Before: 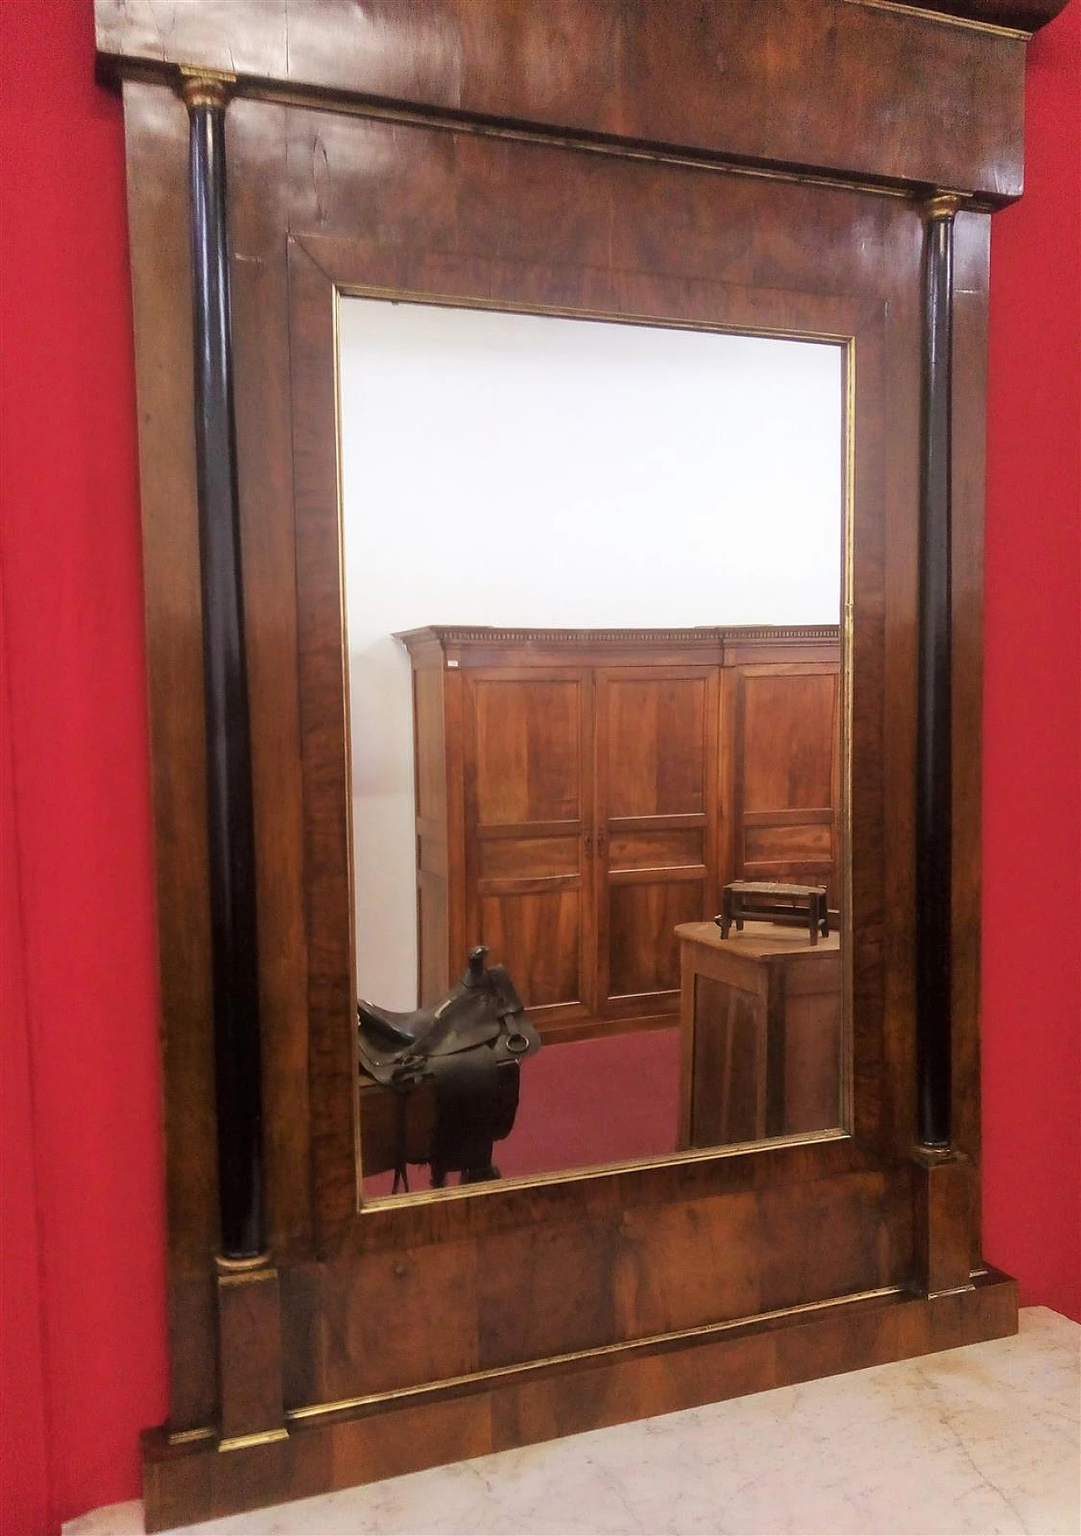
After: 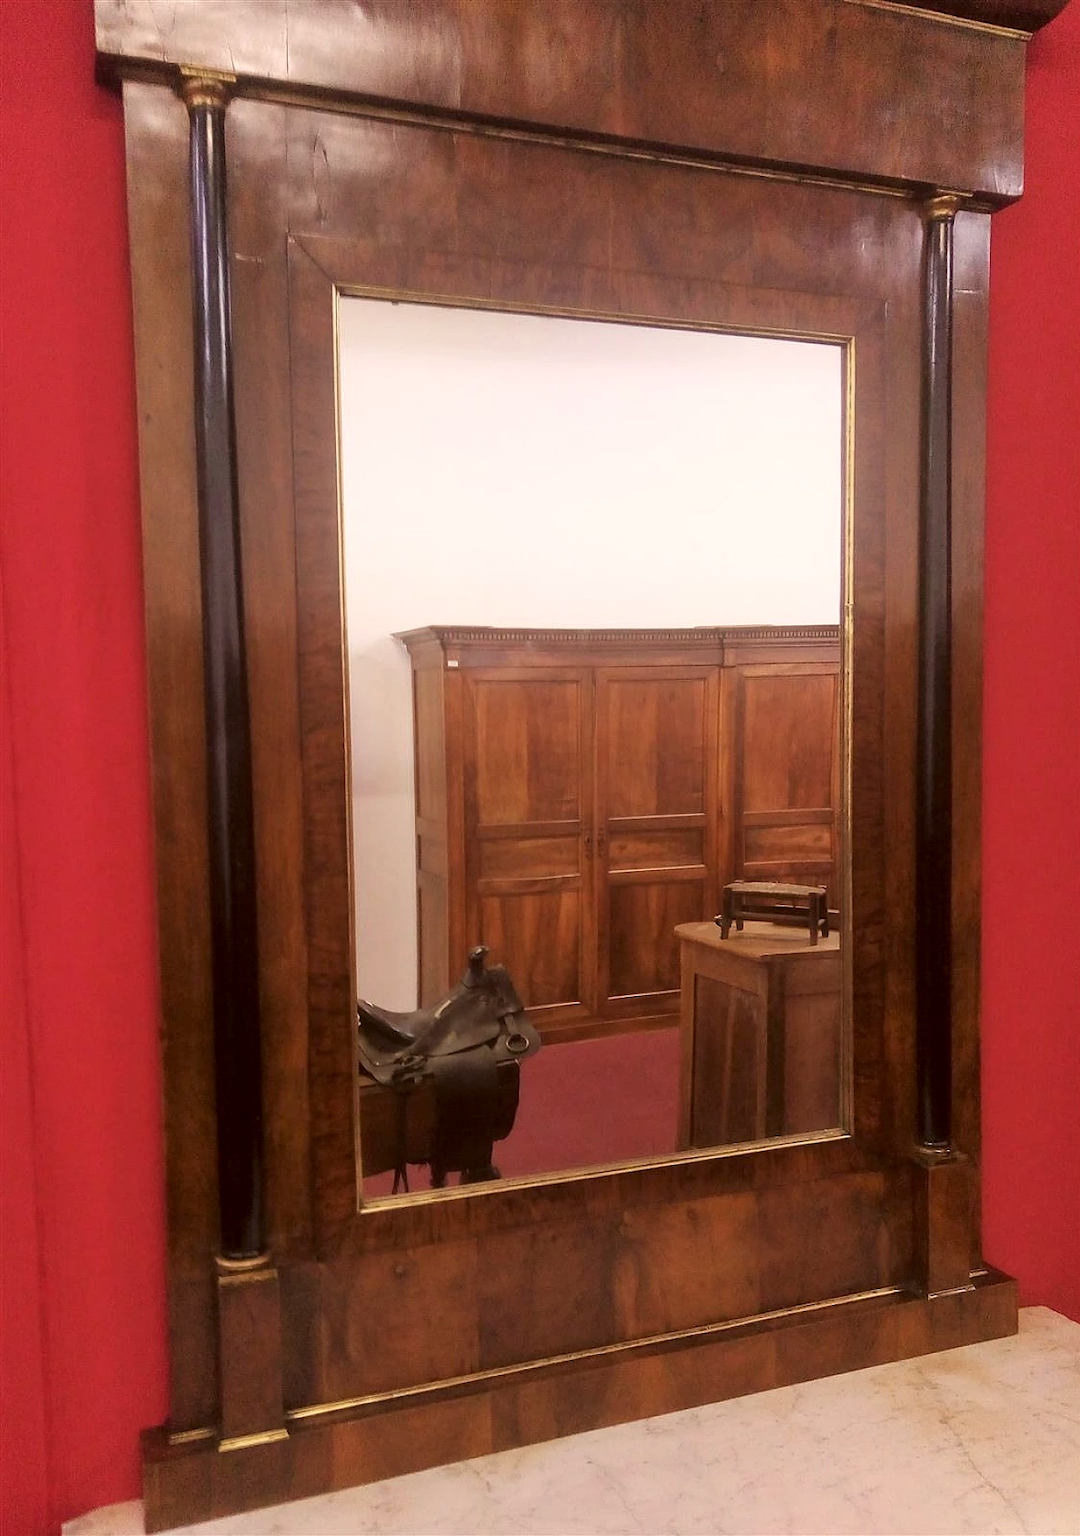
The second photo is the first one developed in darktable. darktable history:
color correction: highlights a* 6.64, highlights b* 7.42, shadows a* 6.28, shadows b* 7.12, saturation 0.885
